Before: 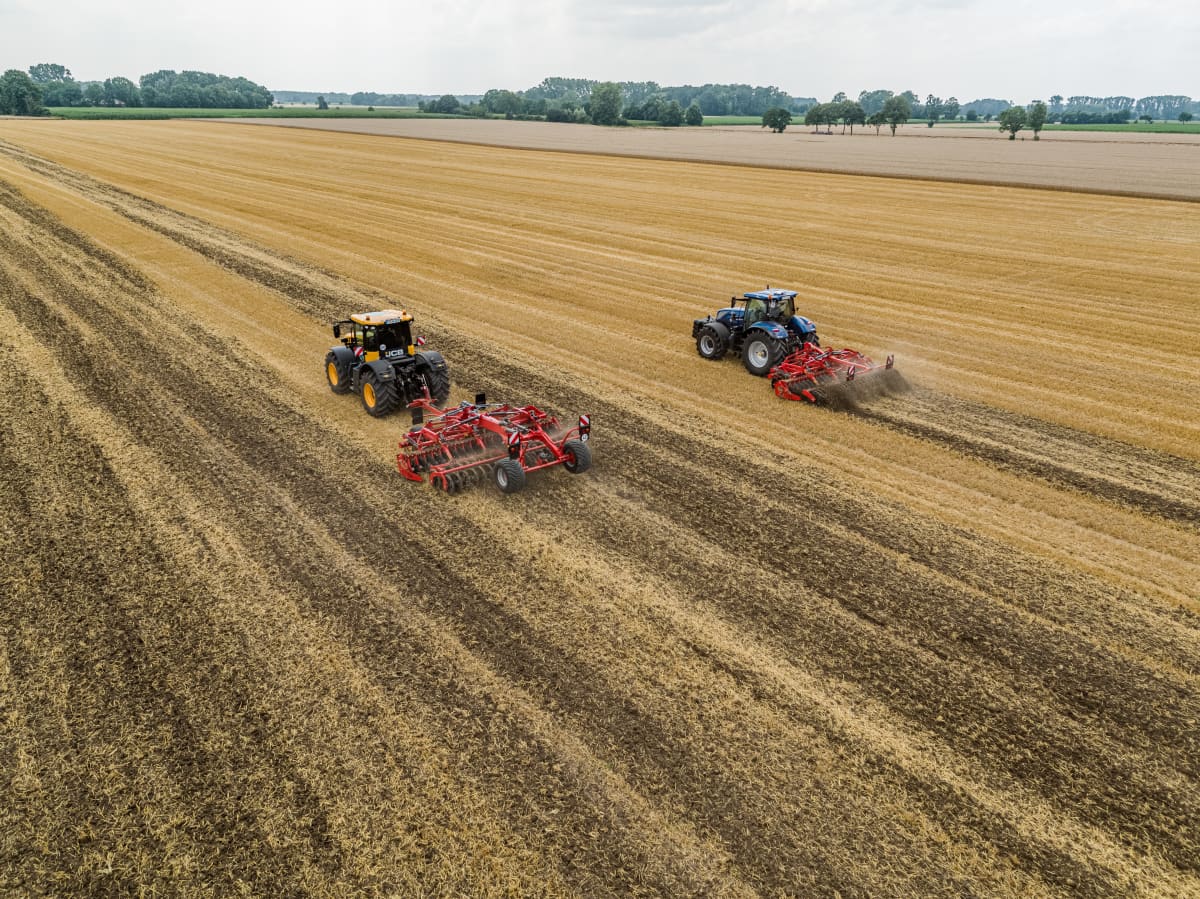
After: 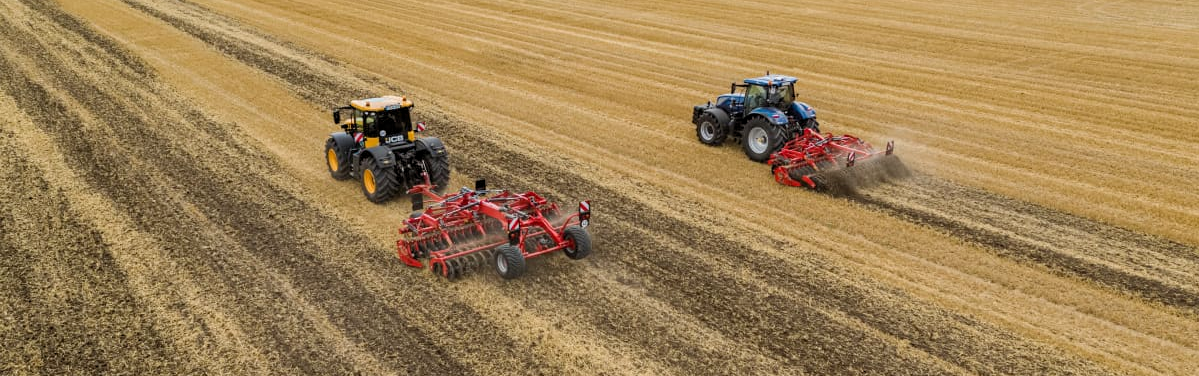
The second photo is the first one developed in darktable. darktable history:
crop and rotate: top 23.84%, bottom 34.294%
levels: levels [0.018, 0.493, 1]
